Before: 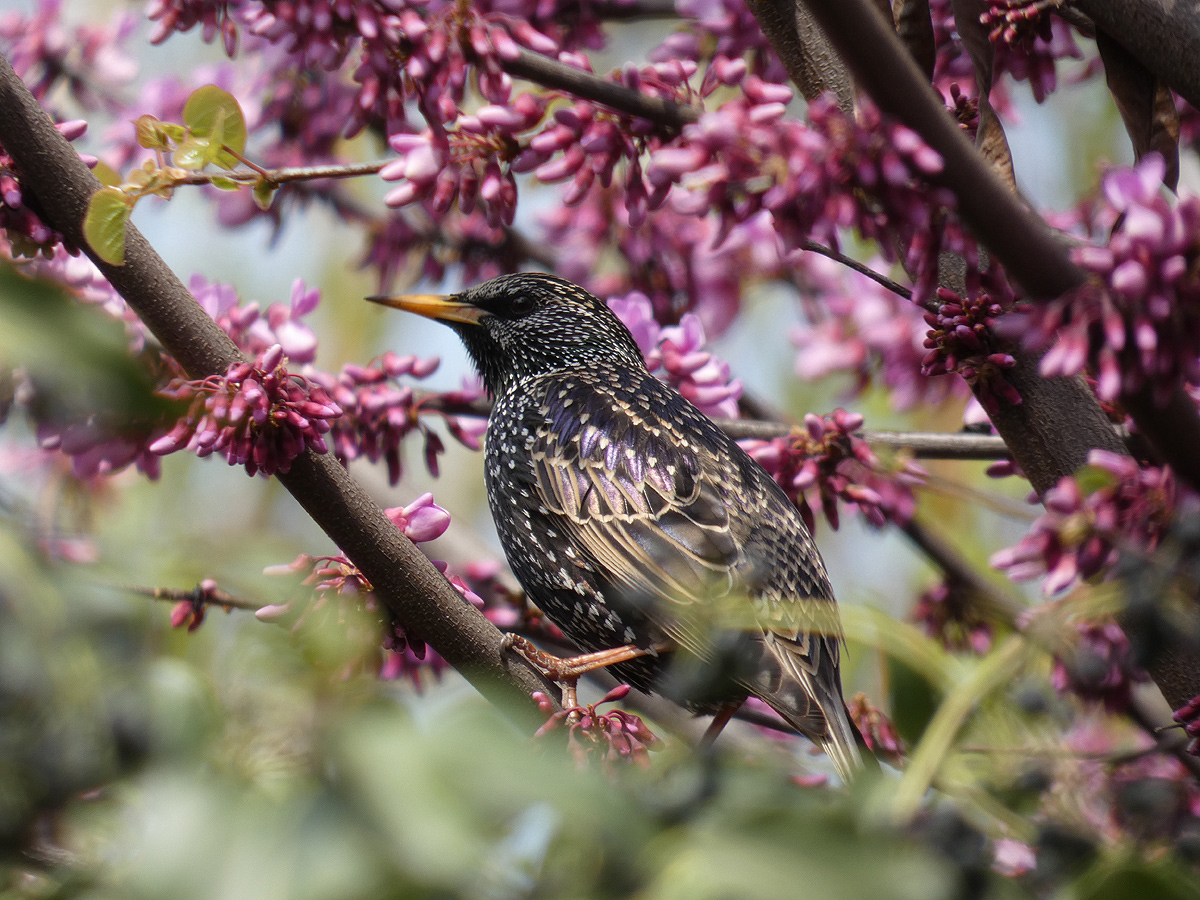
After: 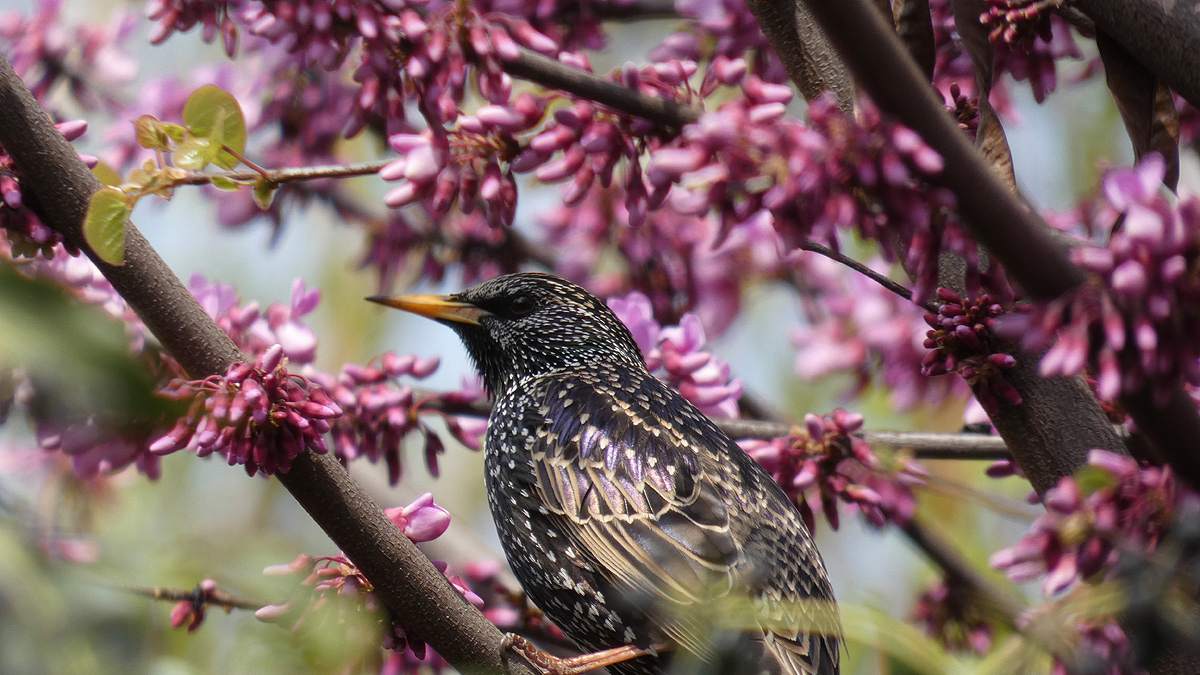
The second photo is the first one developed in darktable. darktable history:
crop: bottom 24.988%
white balance: emerald 1
